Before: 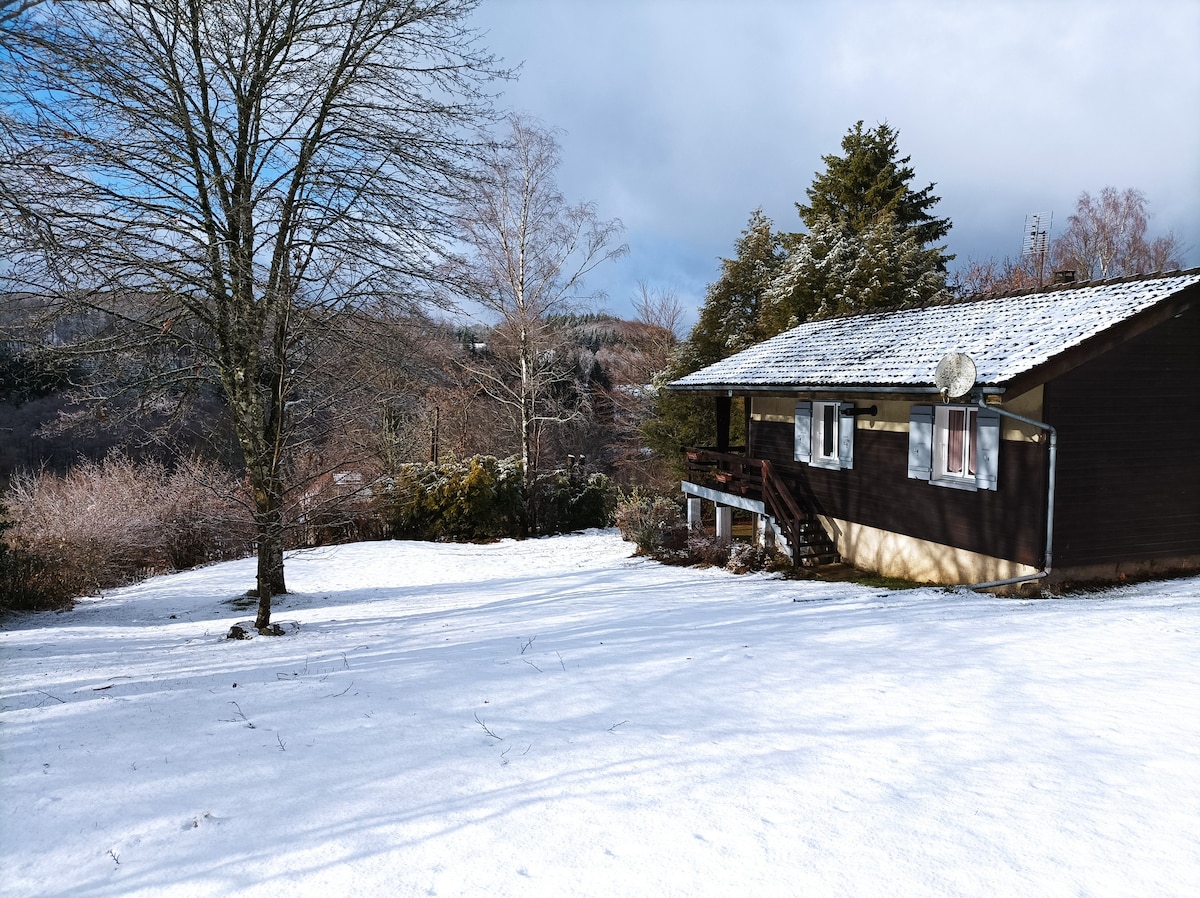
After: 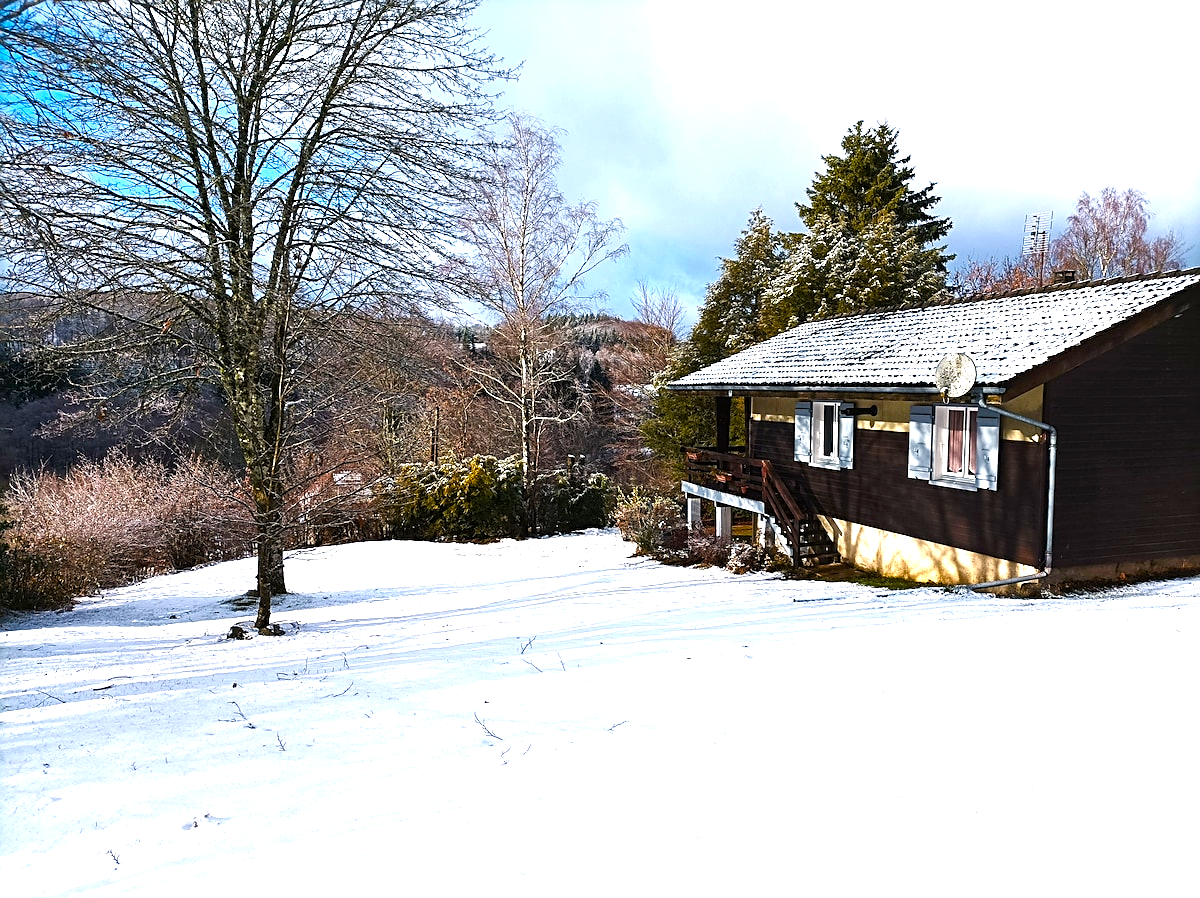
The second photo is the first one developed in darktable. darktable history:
sharpen: on, module defaults
color balance rgb: highlights gain › chroma 2.08%, highlights gain › hue 65.99°, linear chroma grading › global chroma 19.805%, perceptual saturation grading › global saturation 20%, perceptual saturation grading › highlights -25.119%, perceptual saturation grading › shadows 25.496%, perceptual brilliance grading › global brilliance 12.38%, perceptual brilliance grading › highlights 15.248%
